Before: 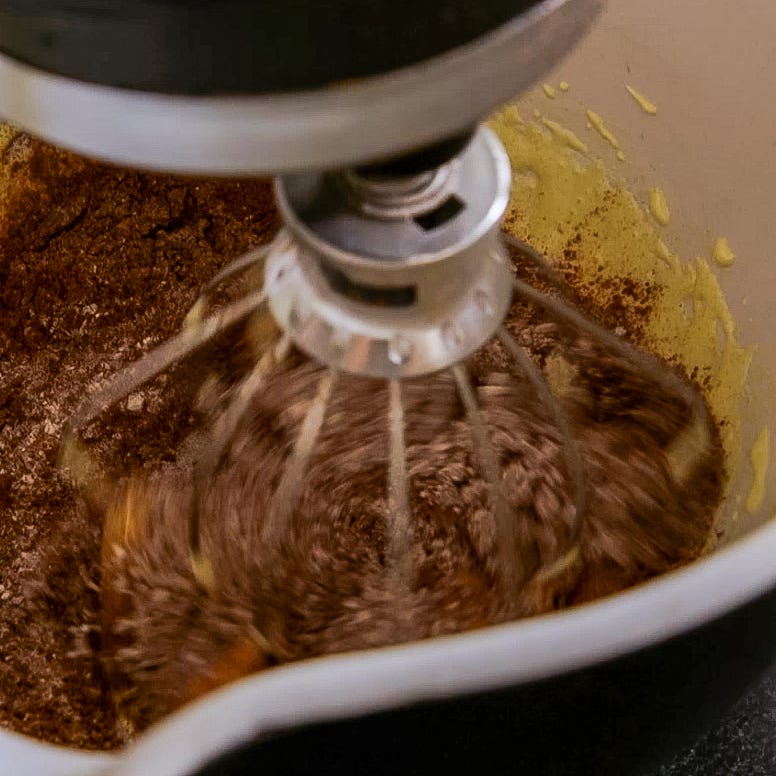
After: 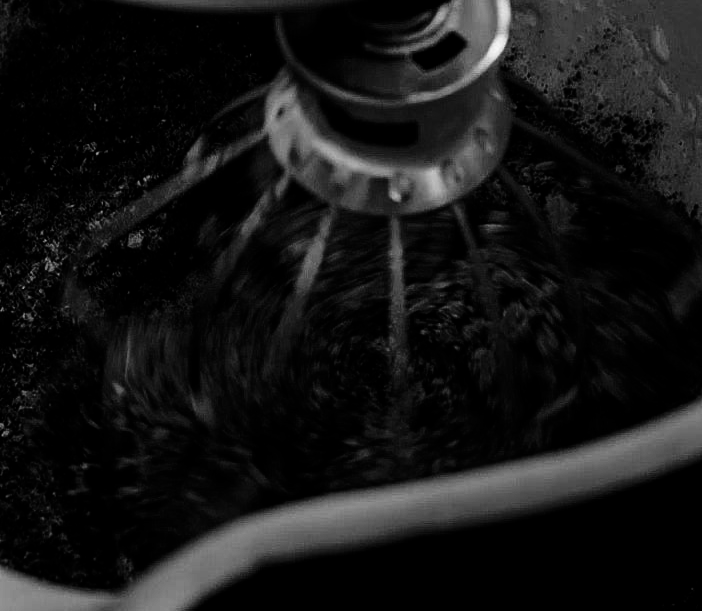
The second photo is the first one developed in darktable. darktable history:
rotate and perspective: automatic cropping original format, crop left 0, crop top 0
crop: top 20.916%, right 9.437%, bottom 0.316%
haze removal: compatibility mode true, adaptive false
exposure: exposure -0.177 EV, compensate highlight preservation false
base curve: curves: ch0 [(0, 0) (0.032, 0.025) (0.121, 0.166) (0.206, 0.329) (0.605, 0.79) (1, 1)], preserve colors none
contrast brightness saturation: contrast 0.02, brightness -1, saturation -1
